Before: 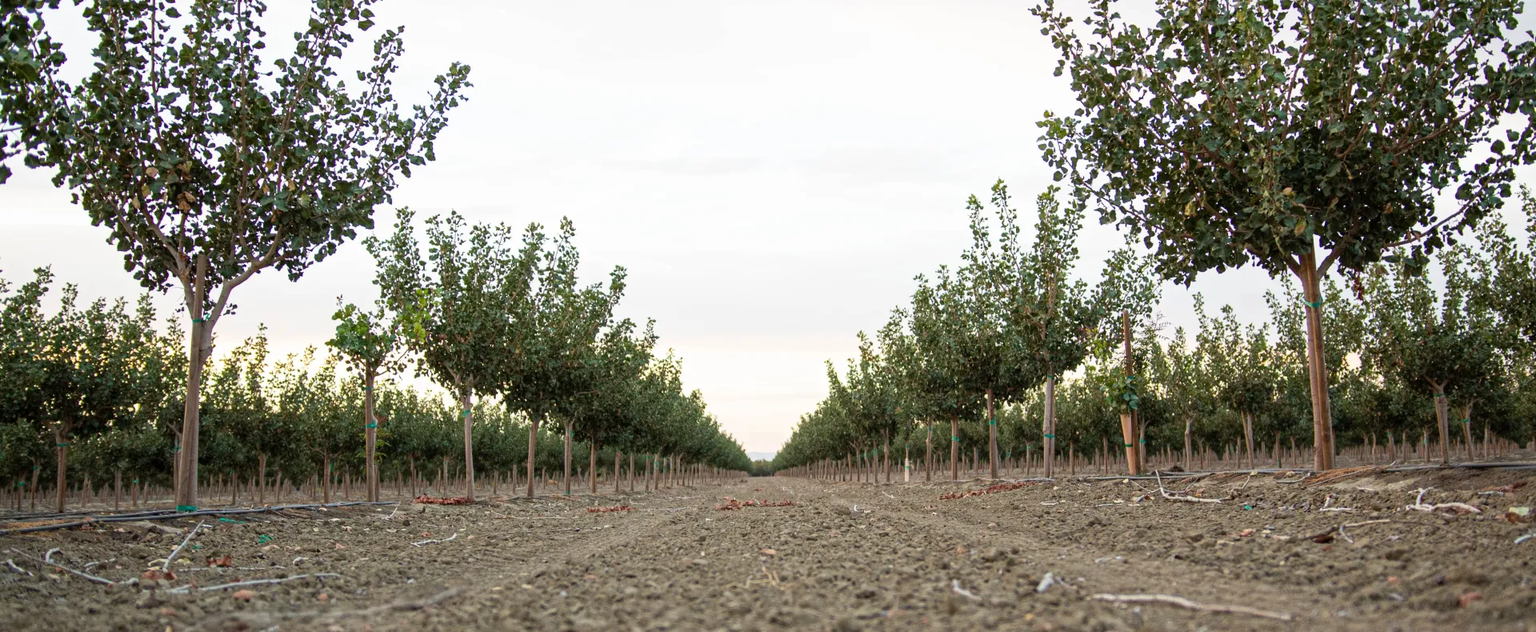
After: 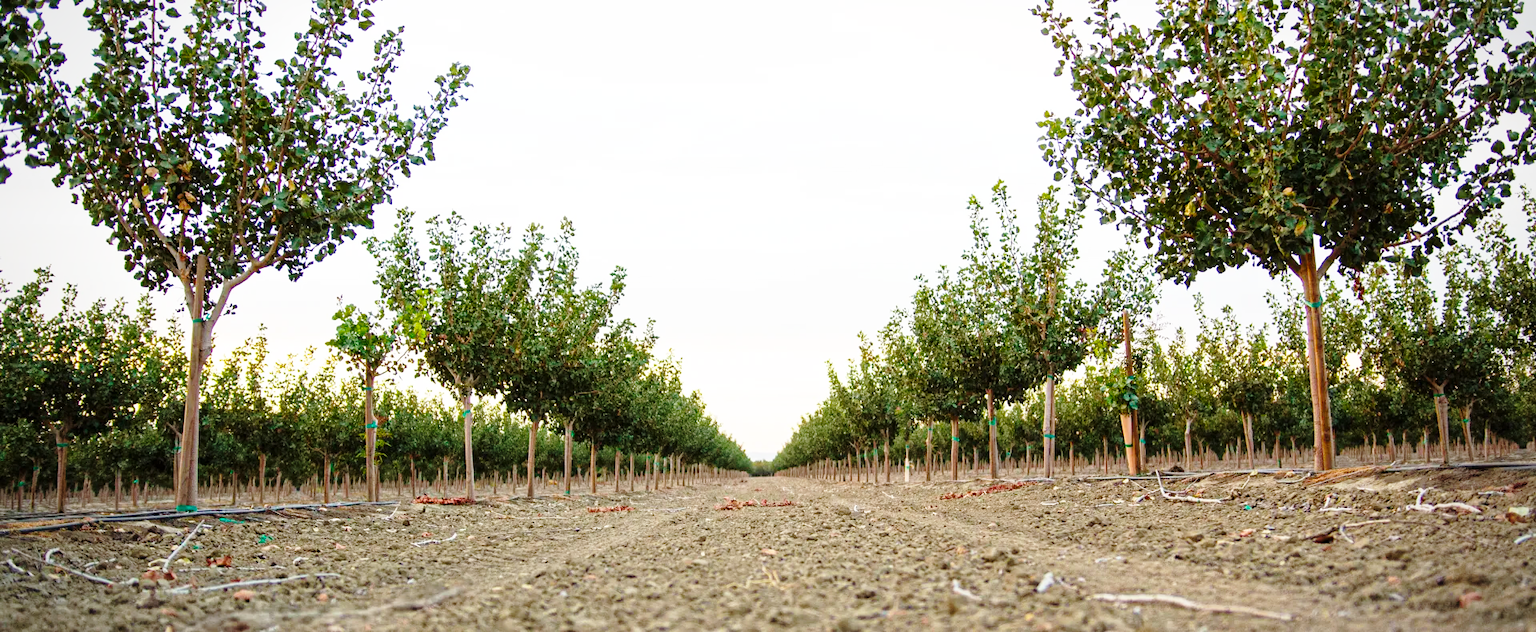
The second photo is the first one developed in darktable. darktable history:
base curve: curves: ch0 [(0, 0) (0.028, 0.03) (0.121, 0.232) (0.46, 0.748) (0.859, 0.968) (1, 1)], preserve colors none
color balance rgb: perceptual saturation grading › global saturation 20%, global vibrance 20%
vignetting: fall-off radius 100%, width/height ratio 1.337
